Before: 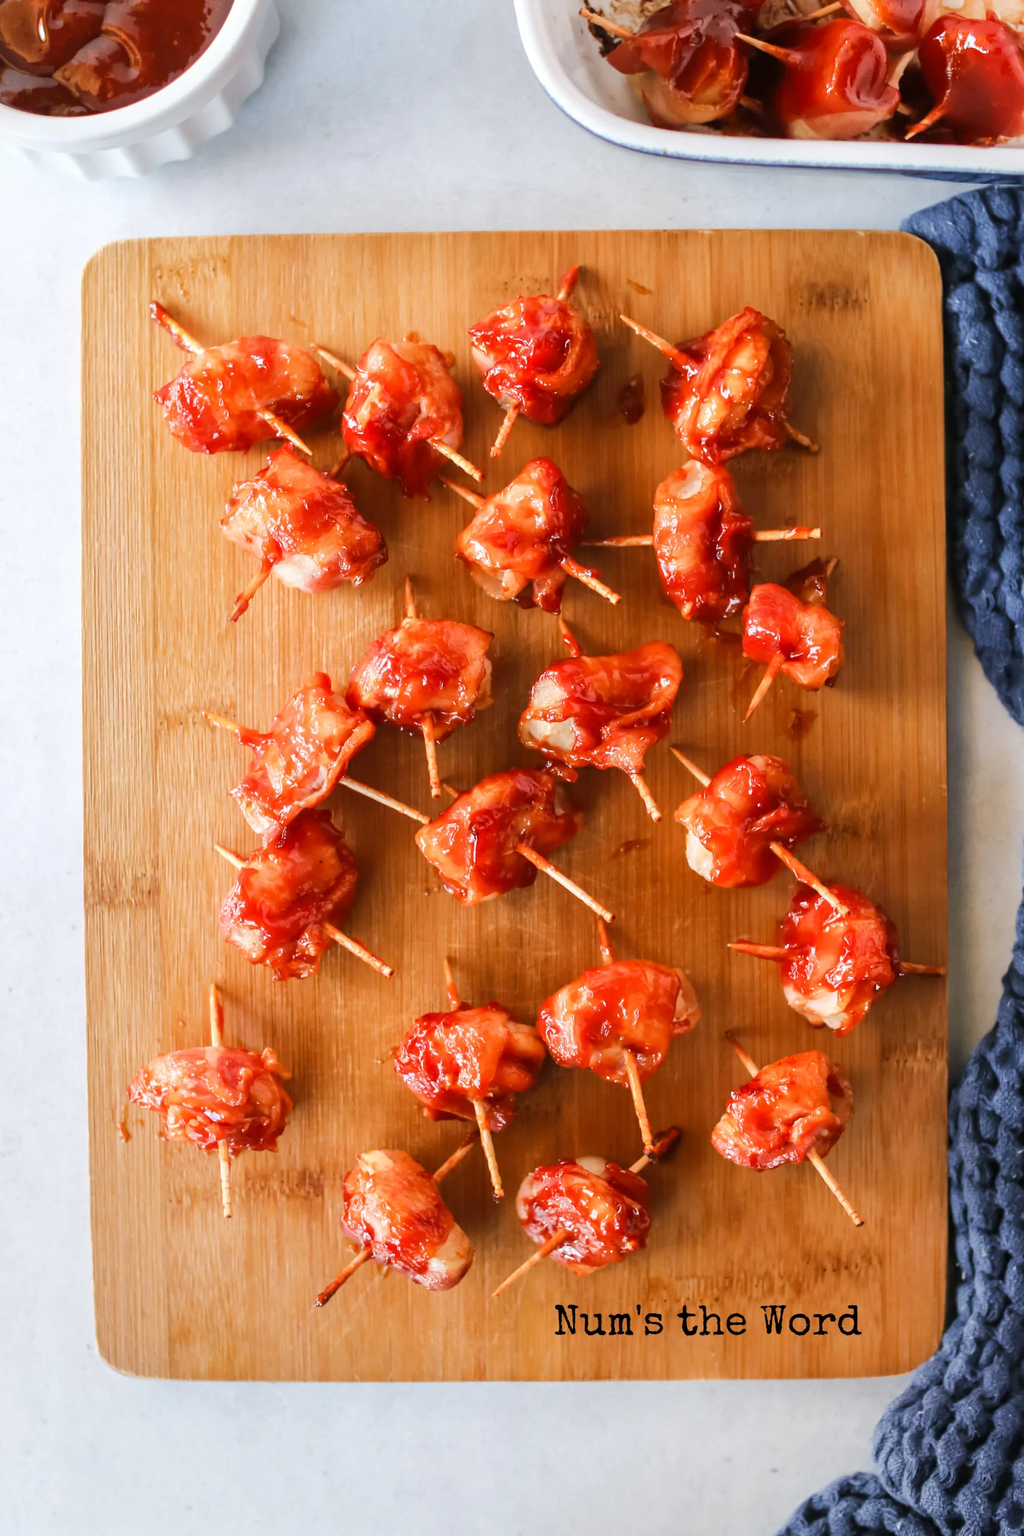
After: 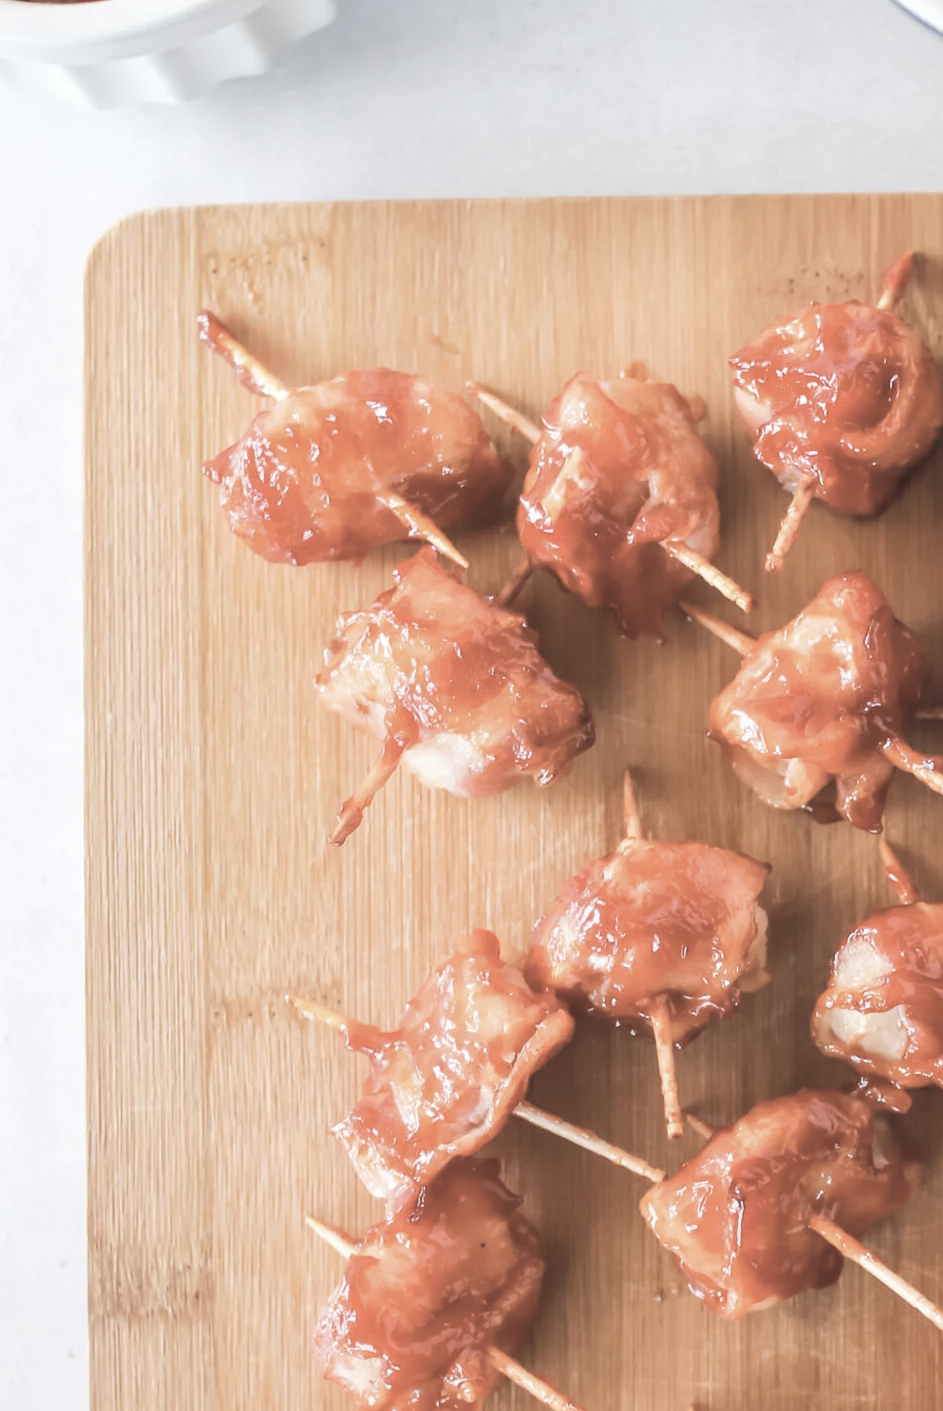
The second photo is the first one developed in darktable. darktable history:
contrast brightness saturation: brightness 0.184, saturation -0.507
crop and rotate: left 3.061%, top 7.462%, right 41.677%, bottom 37.398%
